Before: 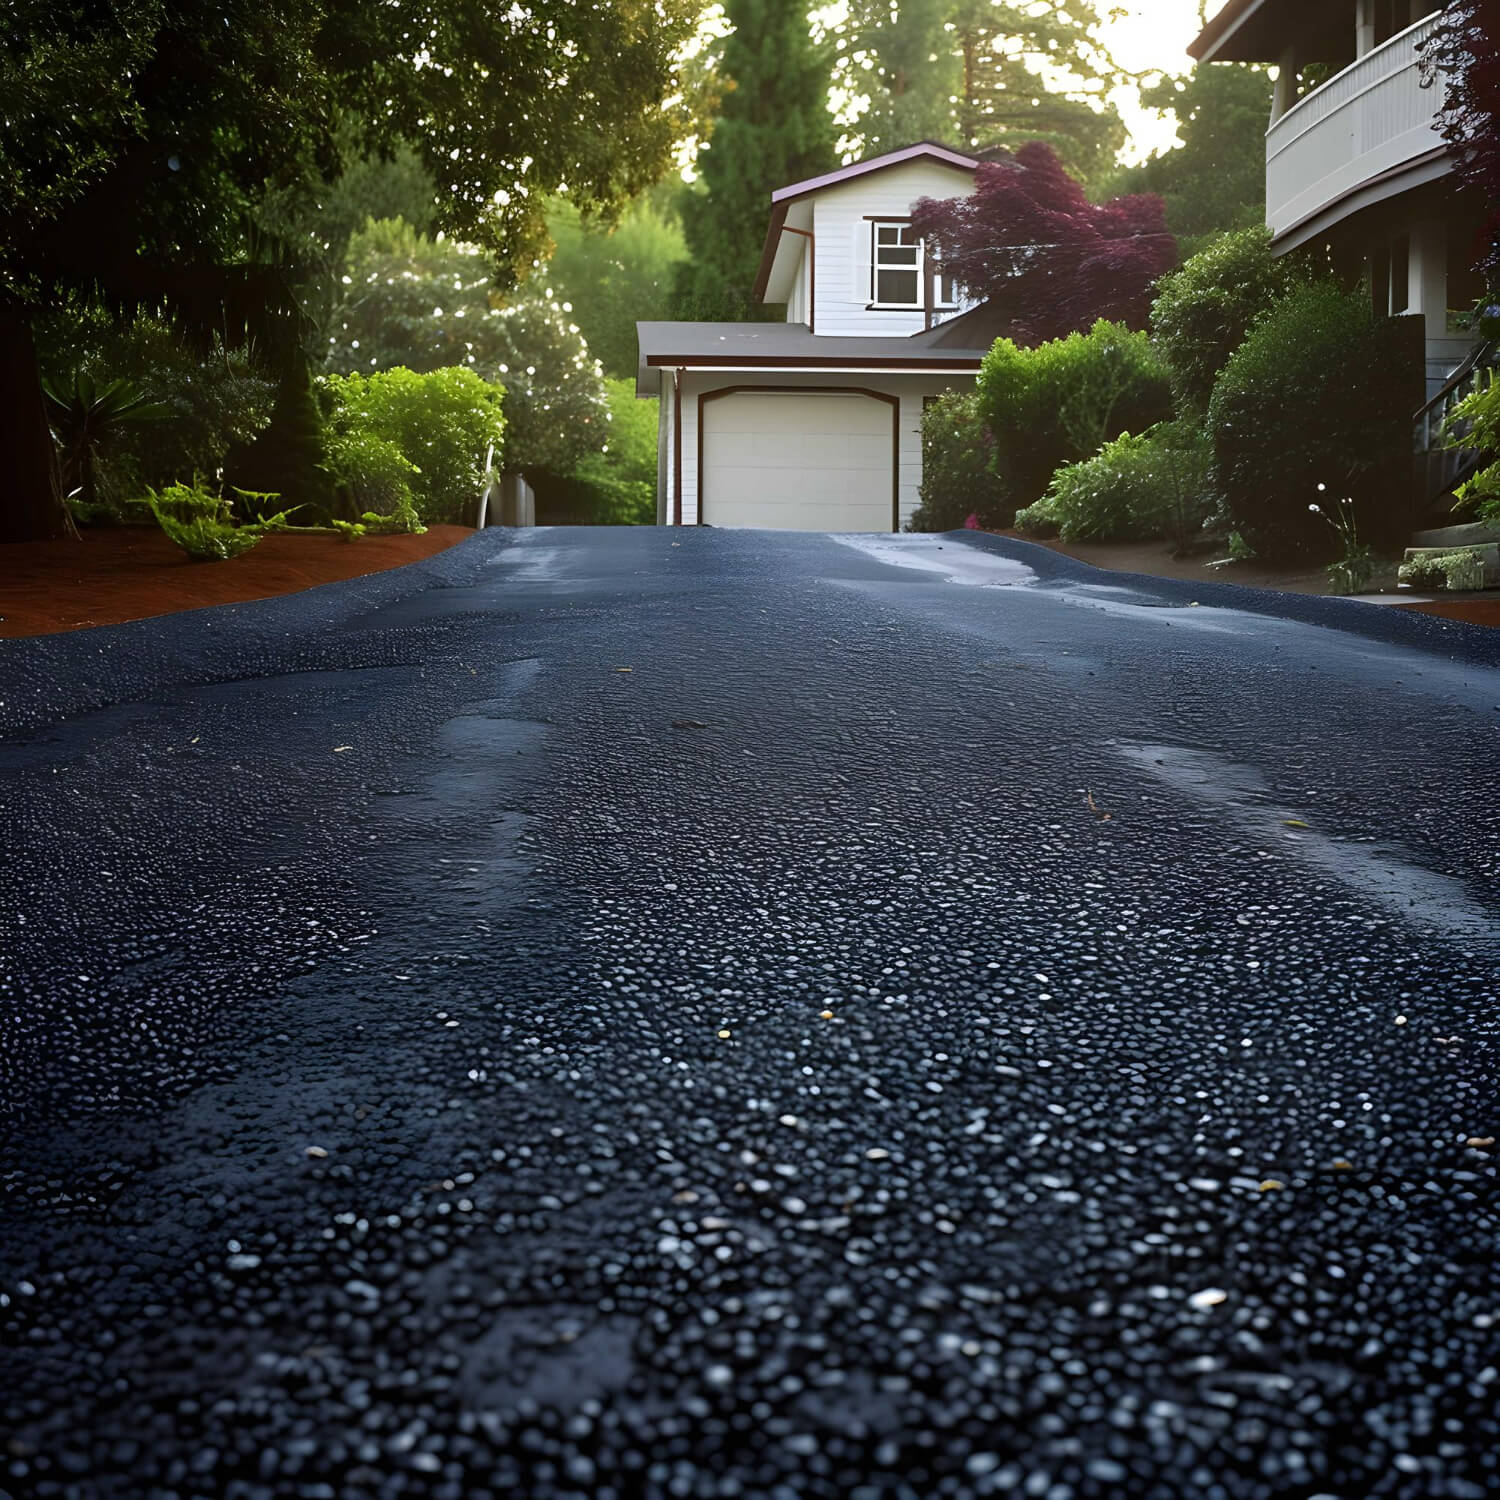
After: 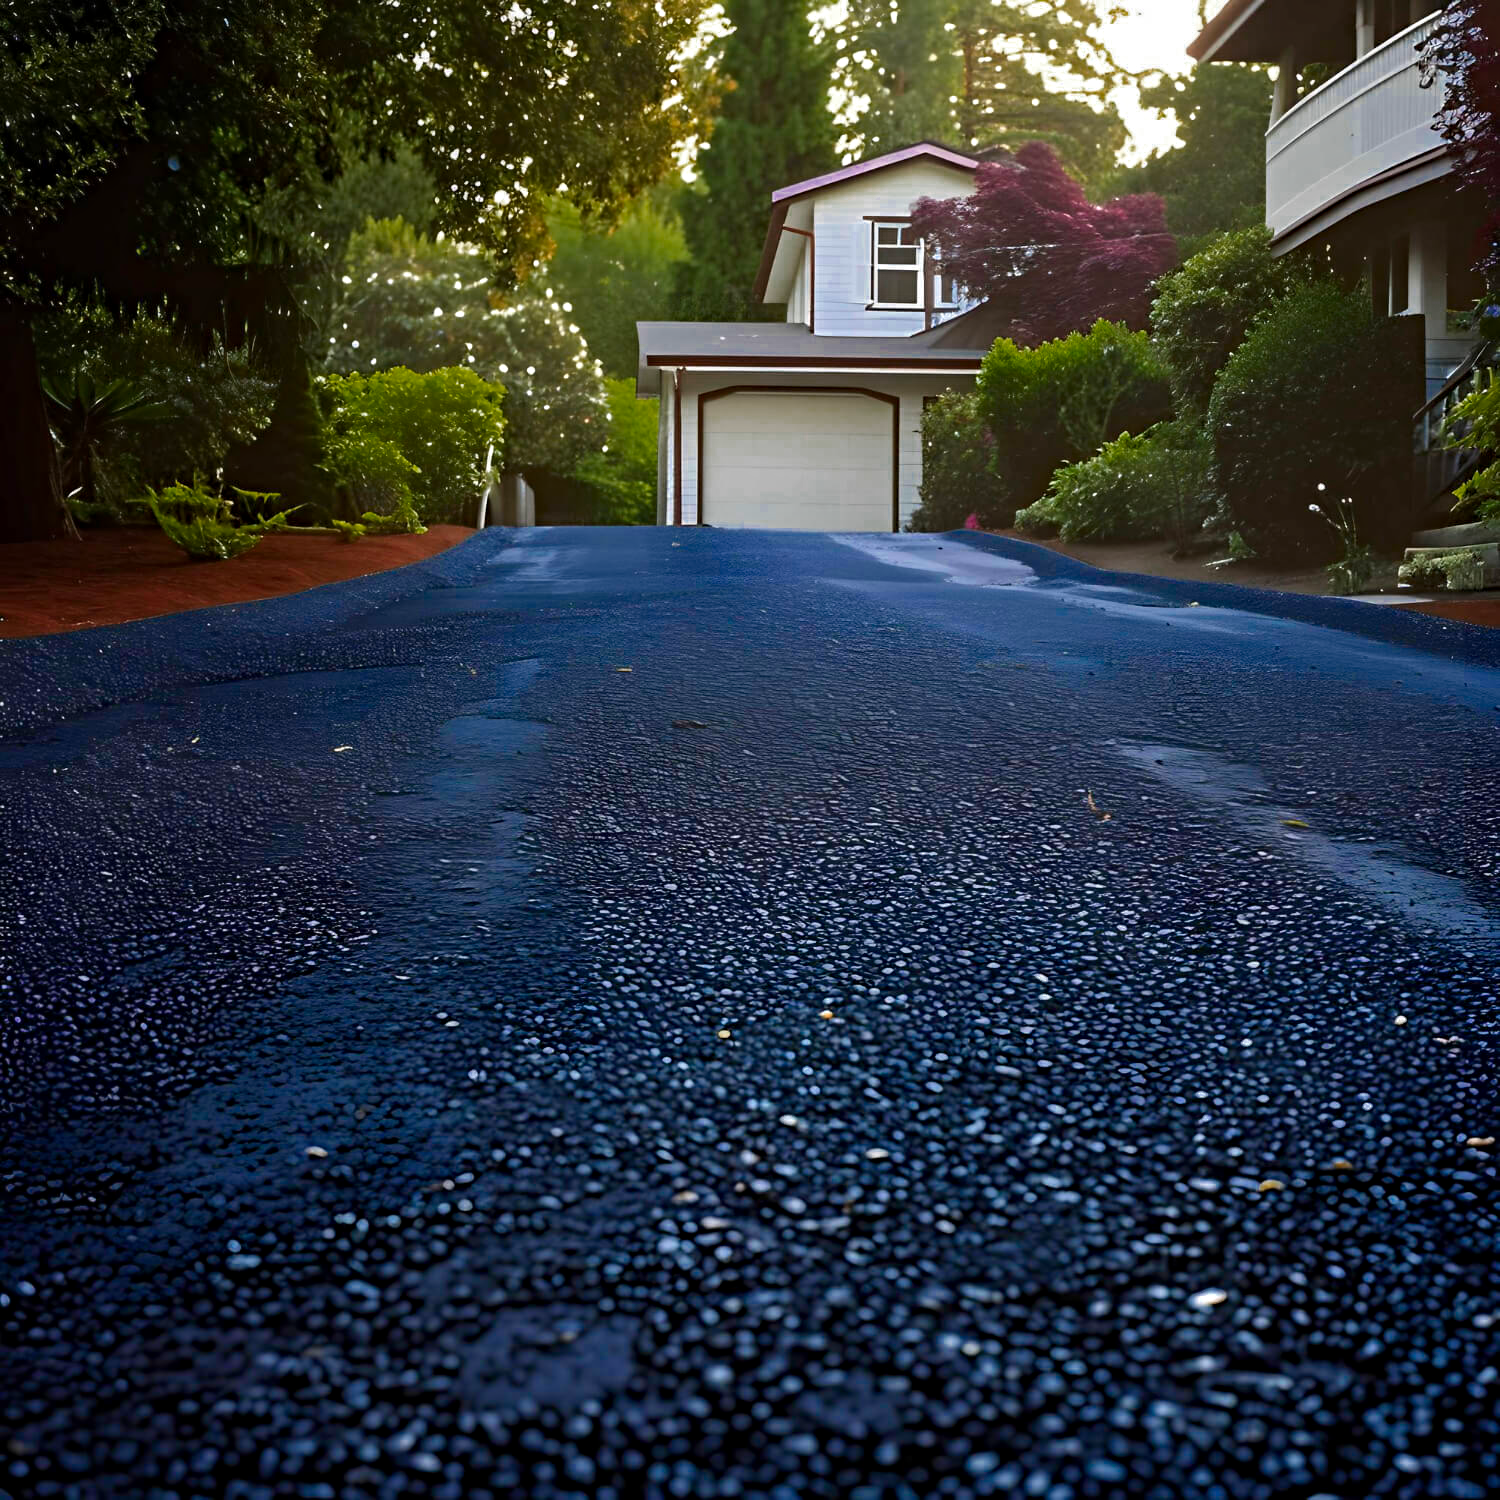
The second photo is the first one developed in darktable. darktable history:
color zones: curves: ch0 [(0, 0.553) (0.123, 0.58) (0.23, 0.419) (0.468, 0.155) (0.605, 0.132) (0.723, 0.063) (0.833, 0.172) (0.921, 0.468)]; ch1 [(0.025, 0.645) (0.229, 0.584) (0.326, 0.551) (0.537, 0.446) (0.599, 0.911) (0.708, 1) (0.805, 0.944)]; ch2 [(0.086, 0.468) (0.254, 0.464) (0.638, 0.564) (0.702, 0.592) (0.768, 0.564)]
contrast equalizer: y [[0.5, 0.5, 0.501, 0.63, 0.504, 0.5], [0.5 ×6], [0.5 ×6], [0 ×6], [0 ×6]]
